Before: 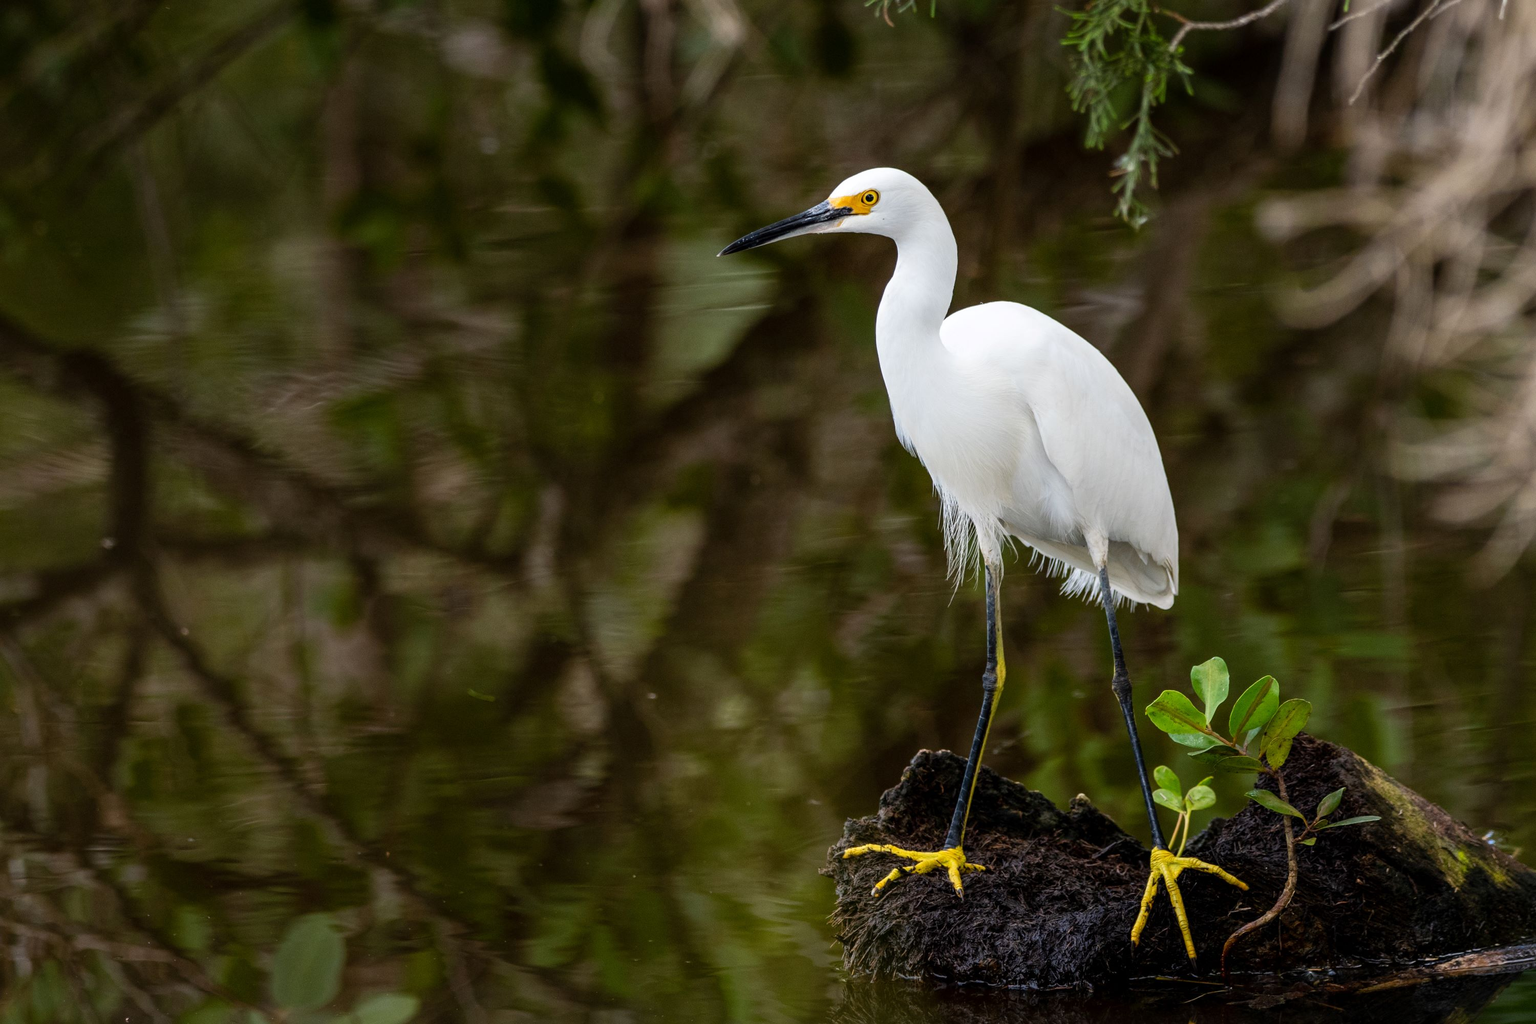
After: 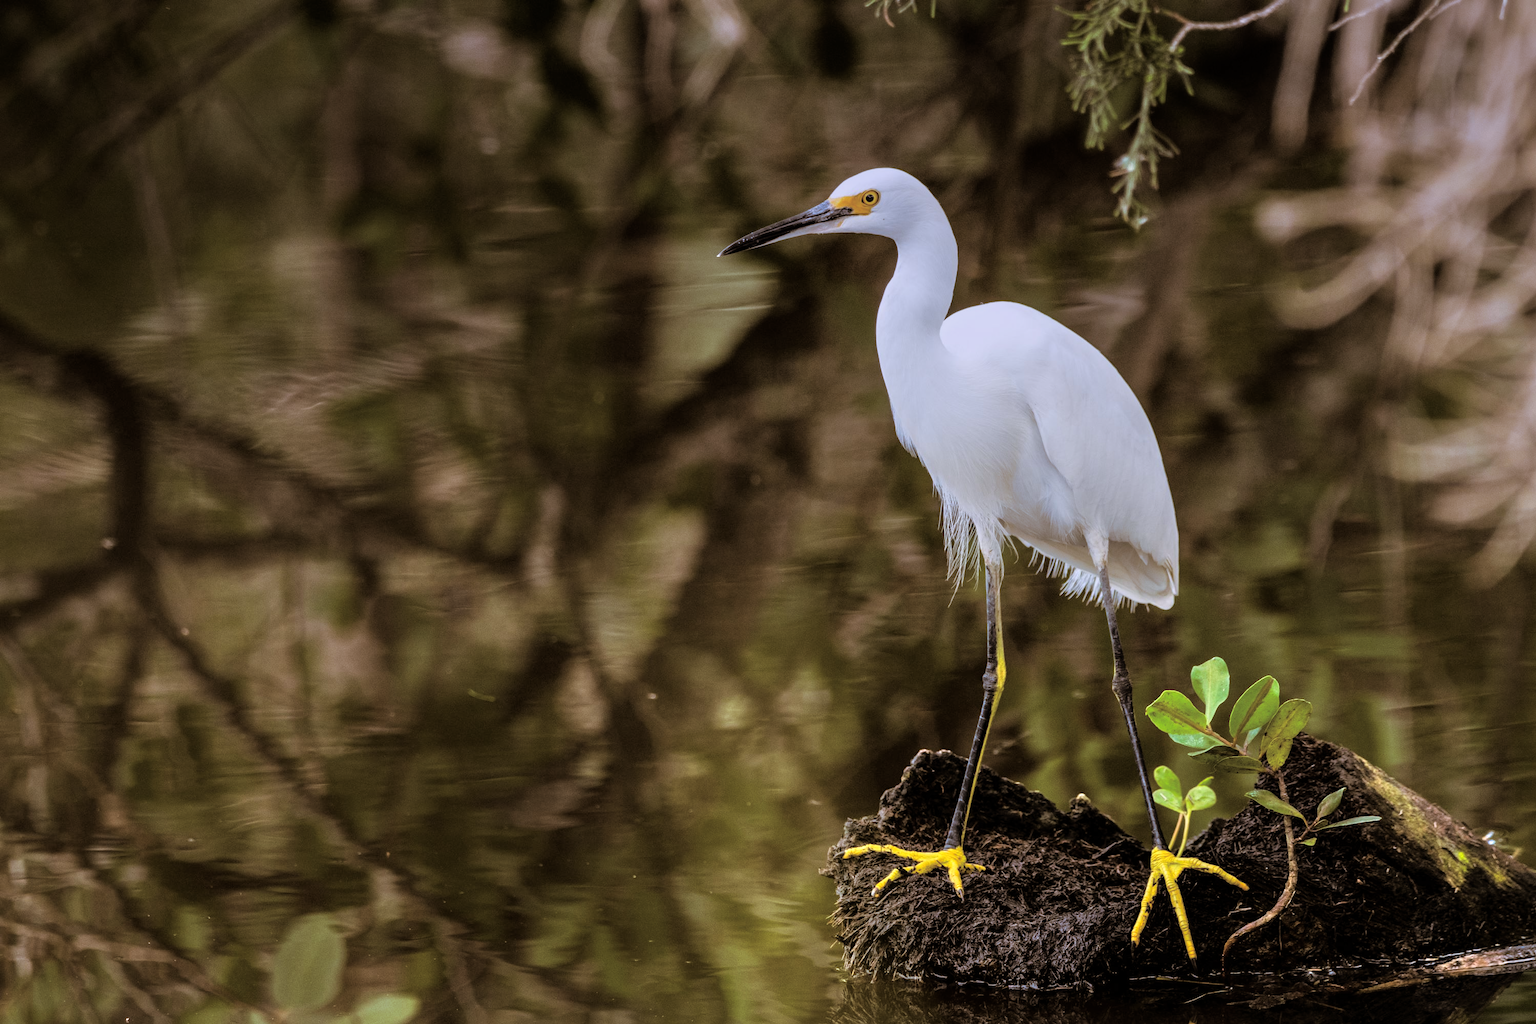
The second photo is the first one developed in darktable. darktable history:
graduated density: hue 238.83°, saturation 50%
tone equalizer: -7 EV 0.15 EV, -6 EV 0.6 EV, -5 EV 1.15 EV, -4 EV 1.33 EV, -3 EV 1.15 EV, -2 EV 0.6 EV, -1 EV 0.15 EV, mask exposure compensation -0.5 EV
split-toning: shadows › hue 32.4°, shadows › saturation 0.51, highlights › hue 180°, highlights › saturation 0, balance -60.17, compress 55.19%
